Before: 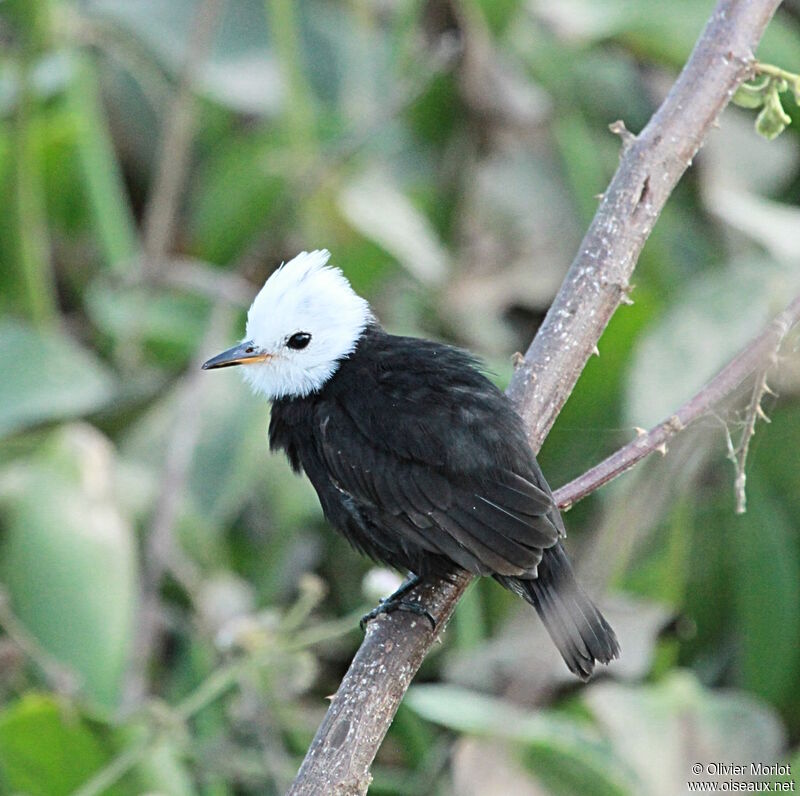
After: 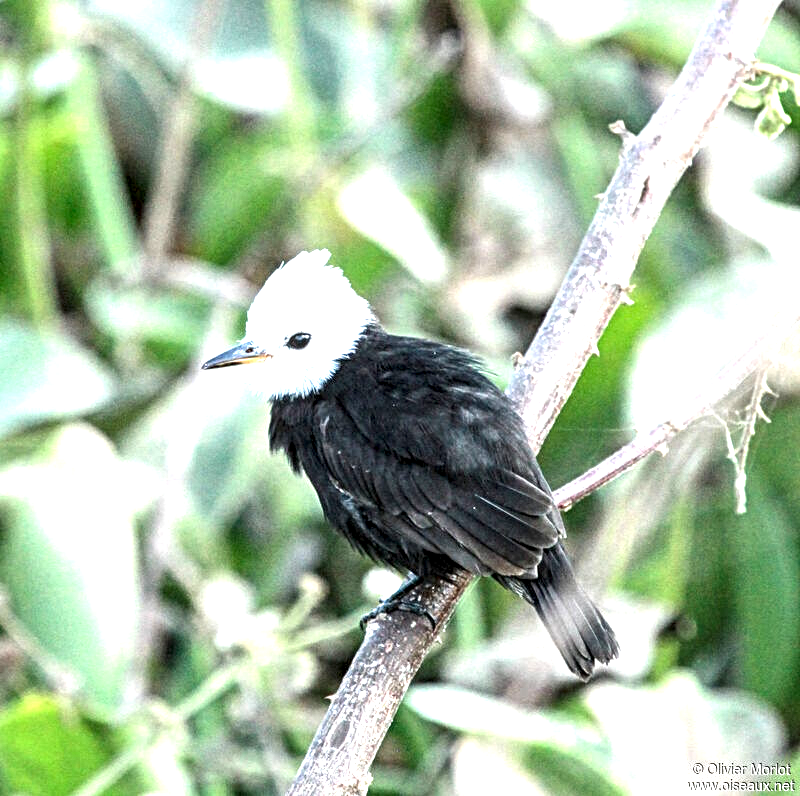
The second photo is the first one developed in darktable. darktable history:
local contrast: highlights 65%, shadows 54%, detail 169%, midtone range 0.514
exposure: black level correction 0.001, exposure 1.129 EV, compensate exposure bias true, compensate highlight preservation false
